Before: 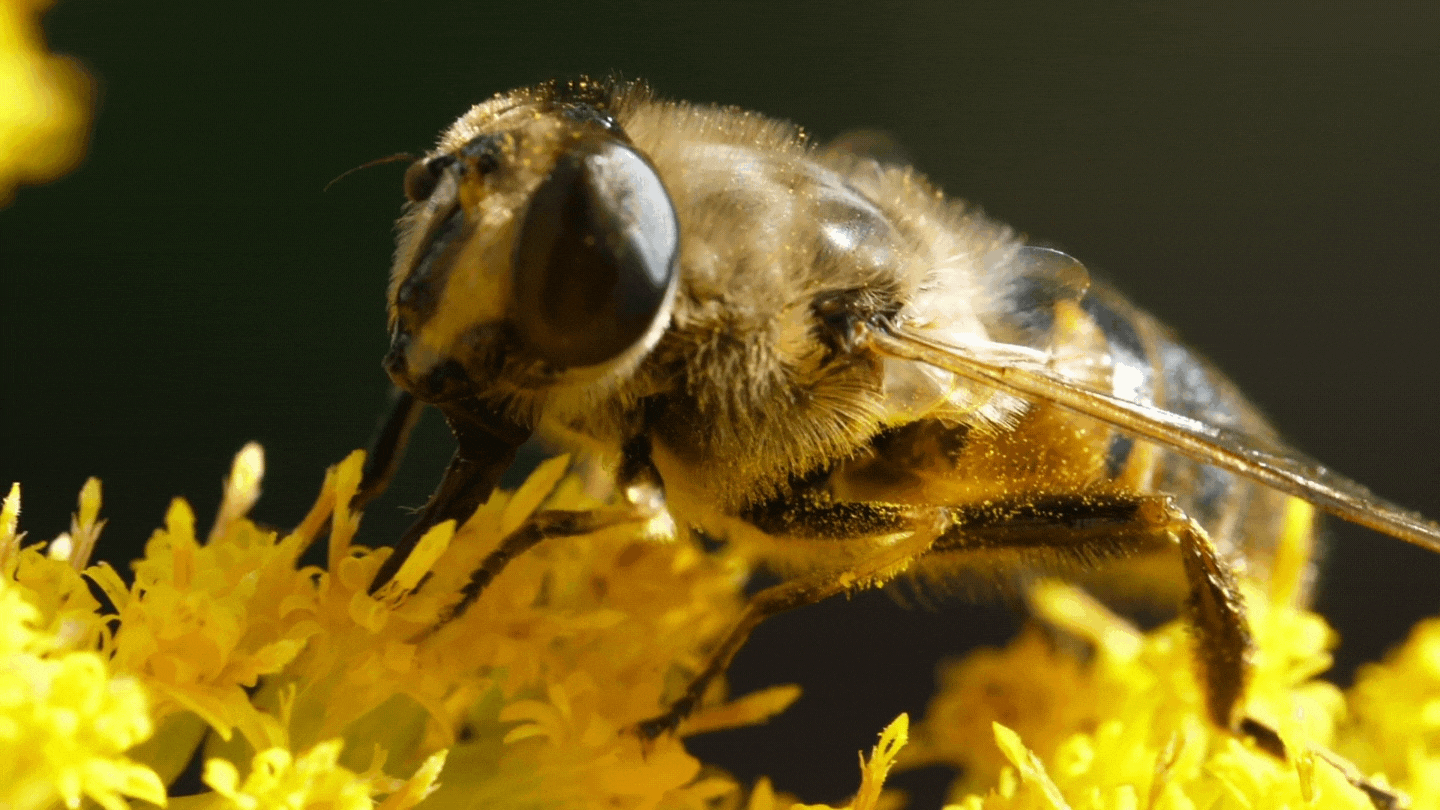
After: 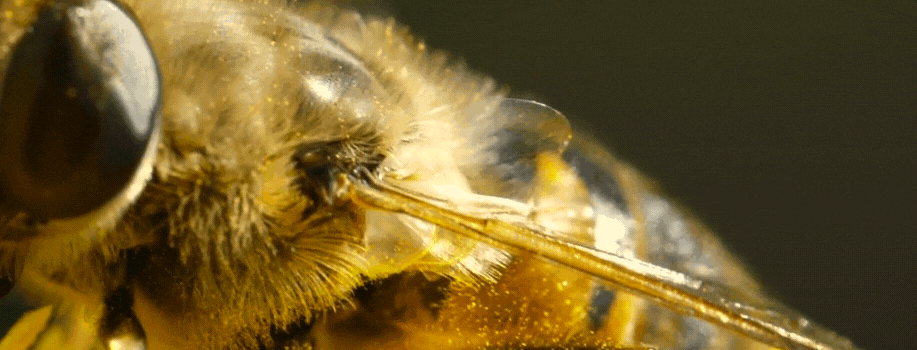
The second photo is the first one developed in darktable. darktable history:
color correction: highlights a* 1.39, highlights b* 17.83
crop: left 36.005%, top 18.293%, right 0.31%, bottom 38.444%
